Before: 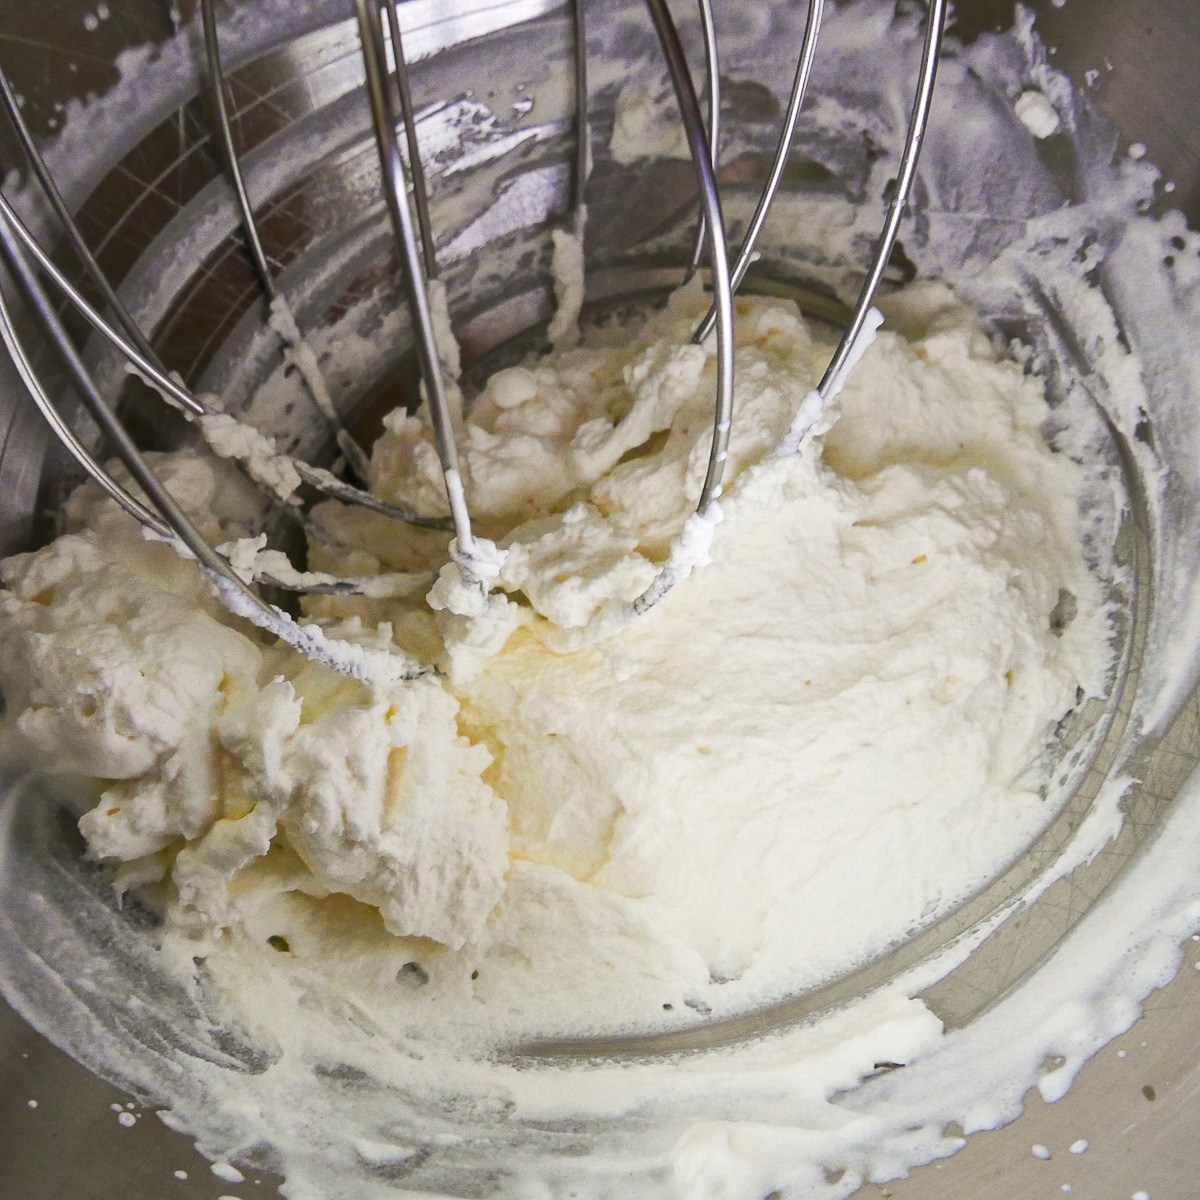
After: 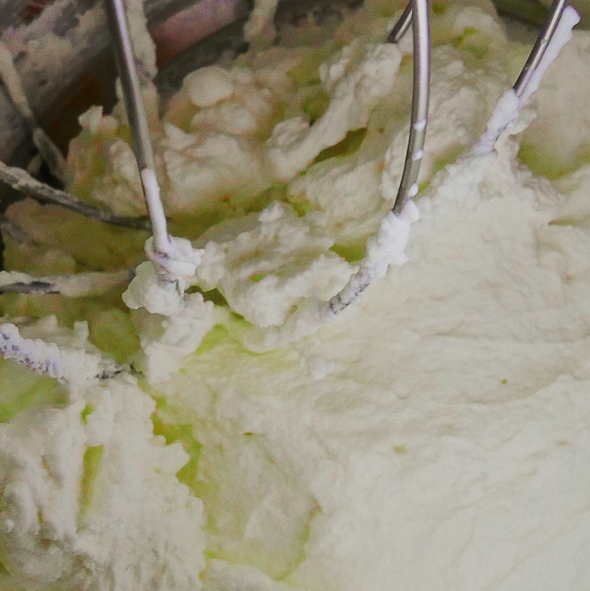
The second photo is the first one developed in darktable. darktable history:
crop: left 25.349%, top 25.121%, right 25.416%, bottom 25.56%
contrast brightness saturation: saturation -0.085
exposure: exposure -0.4 EV, compensate highlight preservation false
color balance rgb: white fulcrum 0.064 EV, linear chroma grading › global chroma 0.806%, perceptual saturation grading › global saturation 31.121%, global vibrance 50.181%
local contrast: mode bilateral grid, contrast 100, coarseness 100, detail 89%, midtone range 0.2
color zones: curves: ch0 [(0, 0.466) (0.128, 0.466) (0.25, 0.5) (0.375, 0.456) (0.5, 0.5) (0.625, 0.5) (0.737, 0.652) (0.875, 0.5)]; ch1 [(0, 0.603) (0.125, 0.618) (0.261, 0.348) (0.372, 0.353) (0.497, 0.363) (0.611, 0.45) (0.731, 0.427) (0.875, 0.518) (0.998, 0.652)]; ch2 [(0, 0.559) (0.125, 0.451) (0.253, 0.564) (0.37, 0.578) (0.5, 0.466) (0.625, 0.471) (0.731, 0.471) (0.88, 0.485)]
shadows and highlights: shadows -20.6, white point adjustment -2.11, highlights -35.14
